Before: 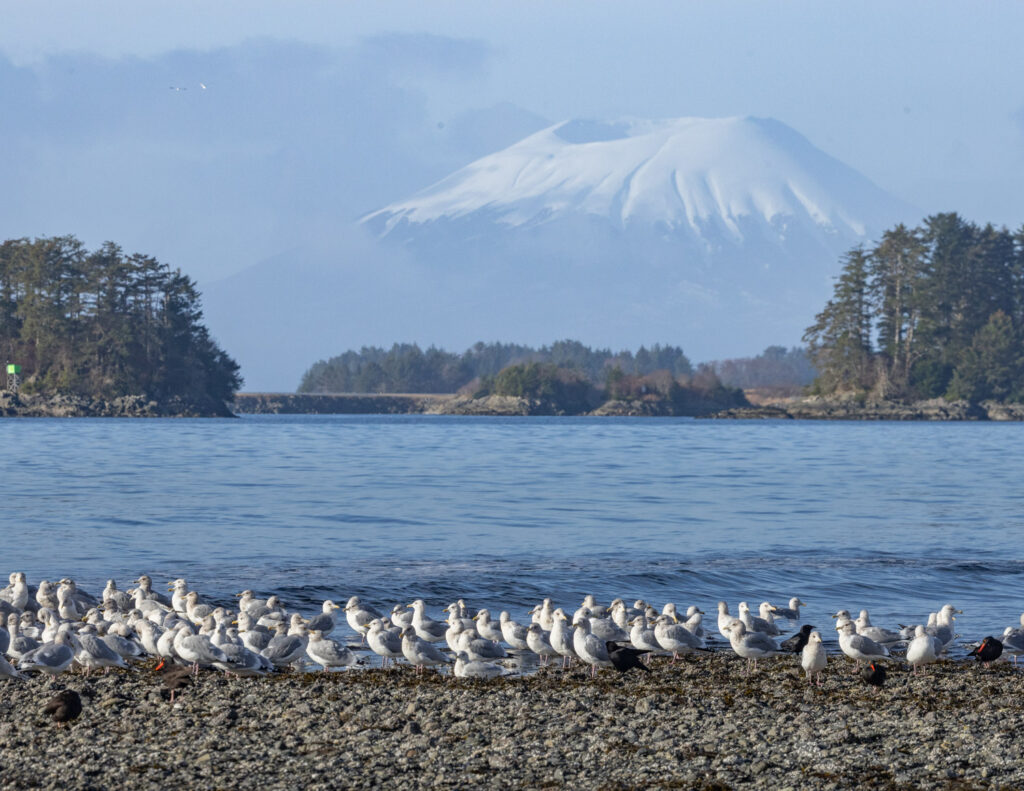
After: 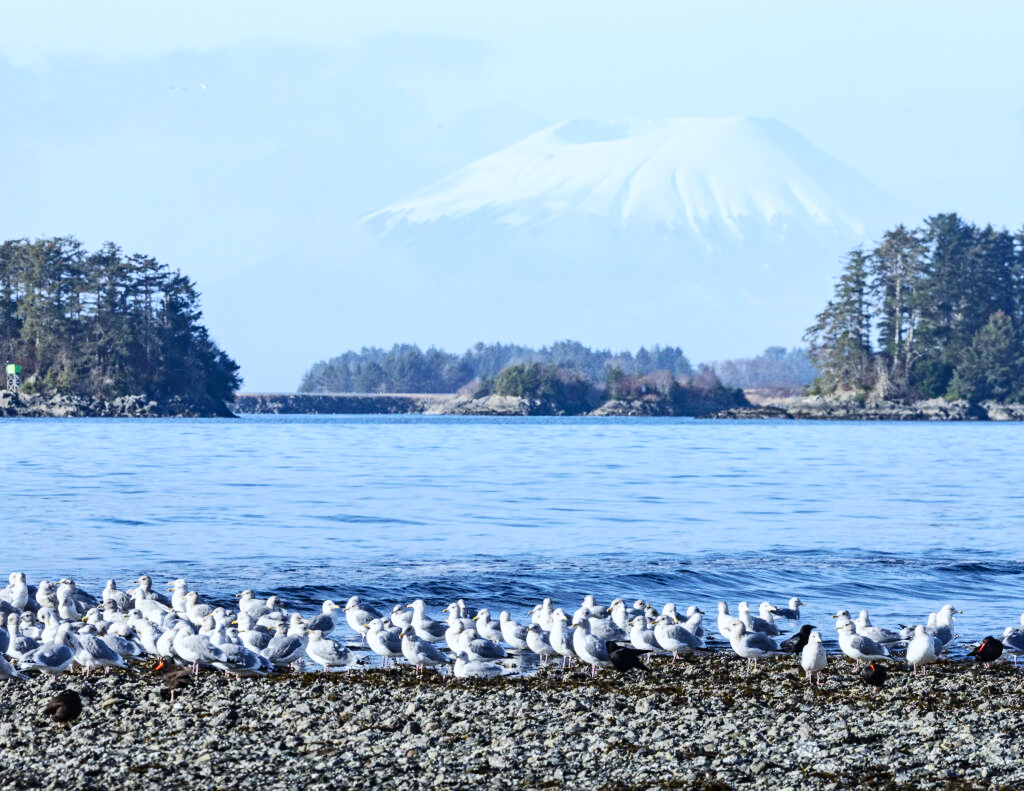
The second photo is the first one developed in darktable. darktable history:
white balance: red 0.924, blue 1.095
base curve: curves: ch0 [(0, 0) (0.032, 0.025) (0.121, 0.166) (0.206, 0.329) (0.605, 0.79) (1, 1)], preserve colors none
contrast brightness saturation: contrast 0.24, brightness 0.09
